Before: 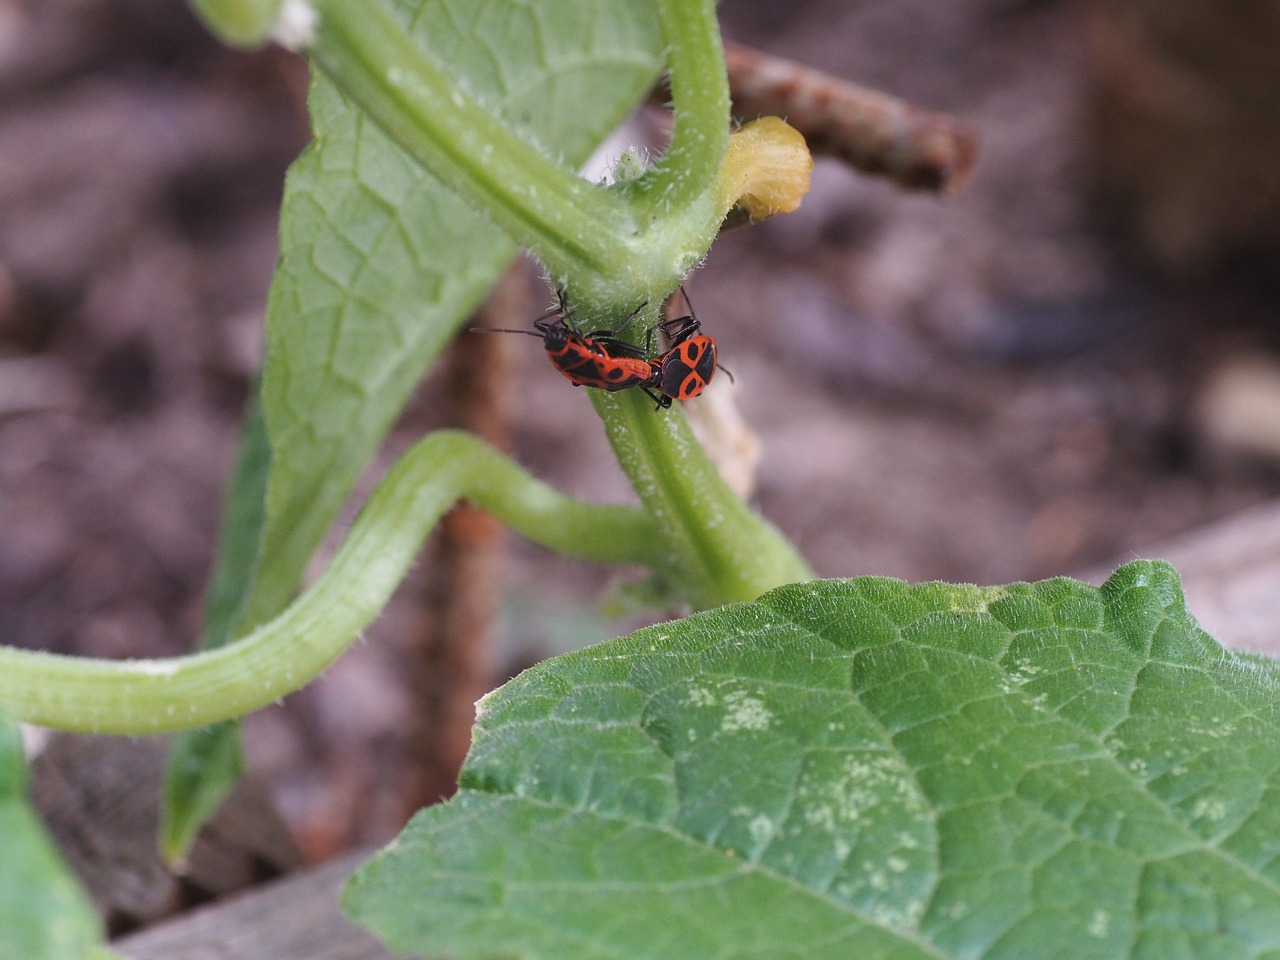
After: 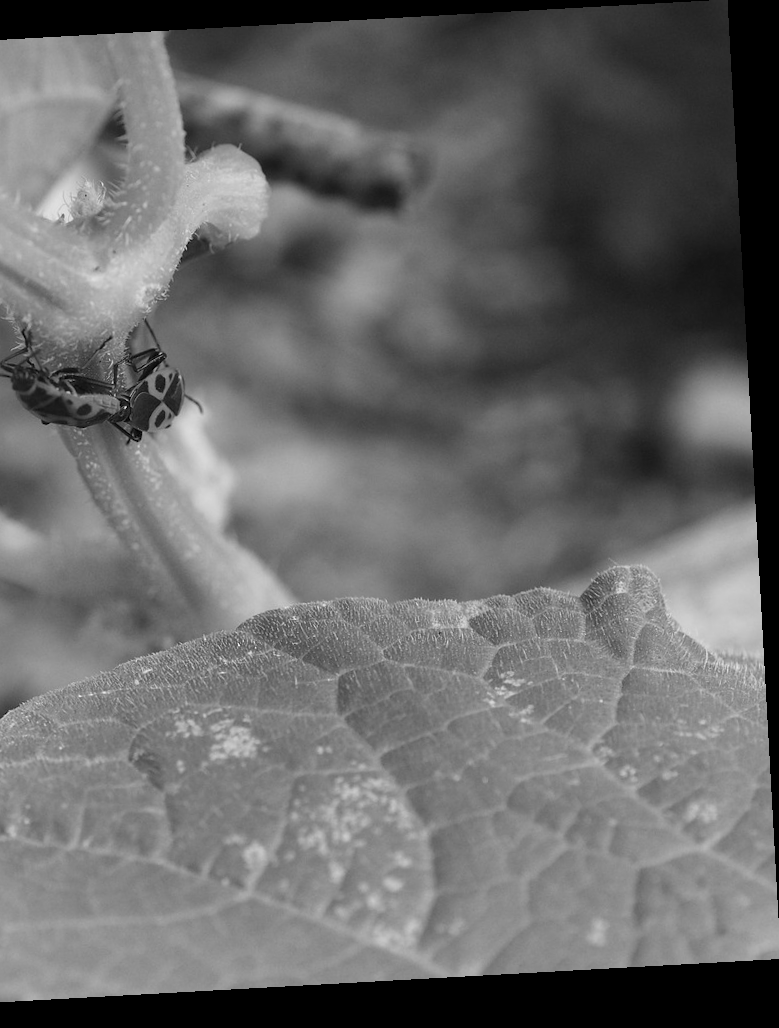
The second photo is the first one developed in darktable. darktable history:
rotate and perspective: rotation -3.18°, automatic cropping off
crop: left 41.402%
monochrome: on, module defaults
